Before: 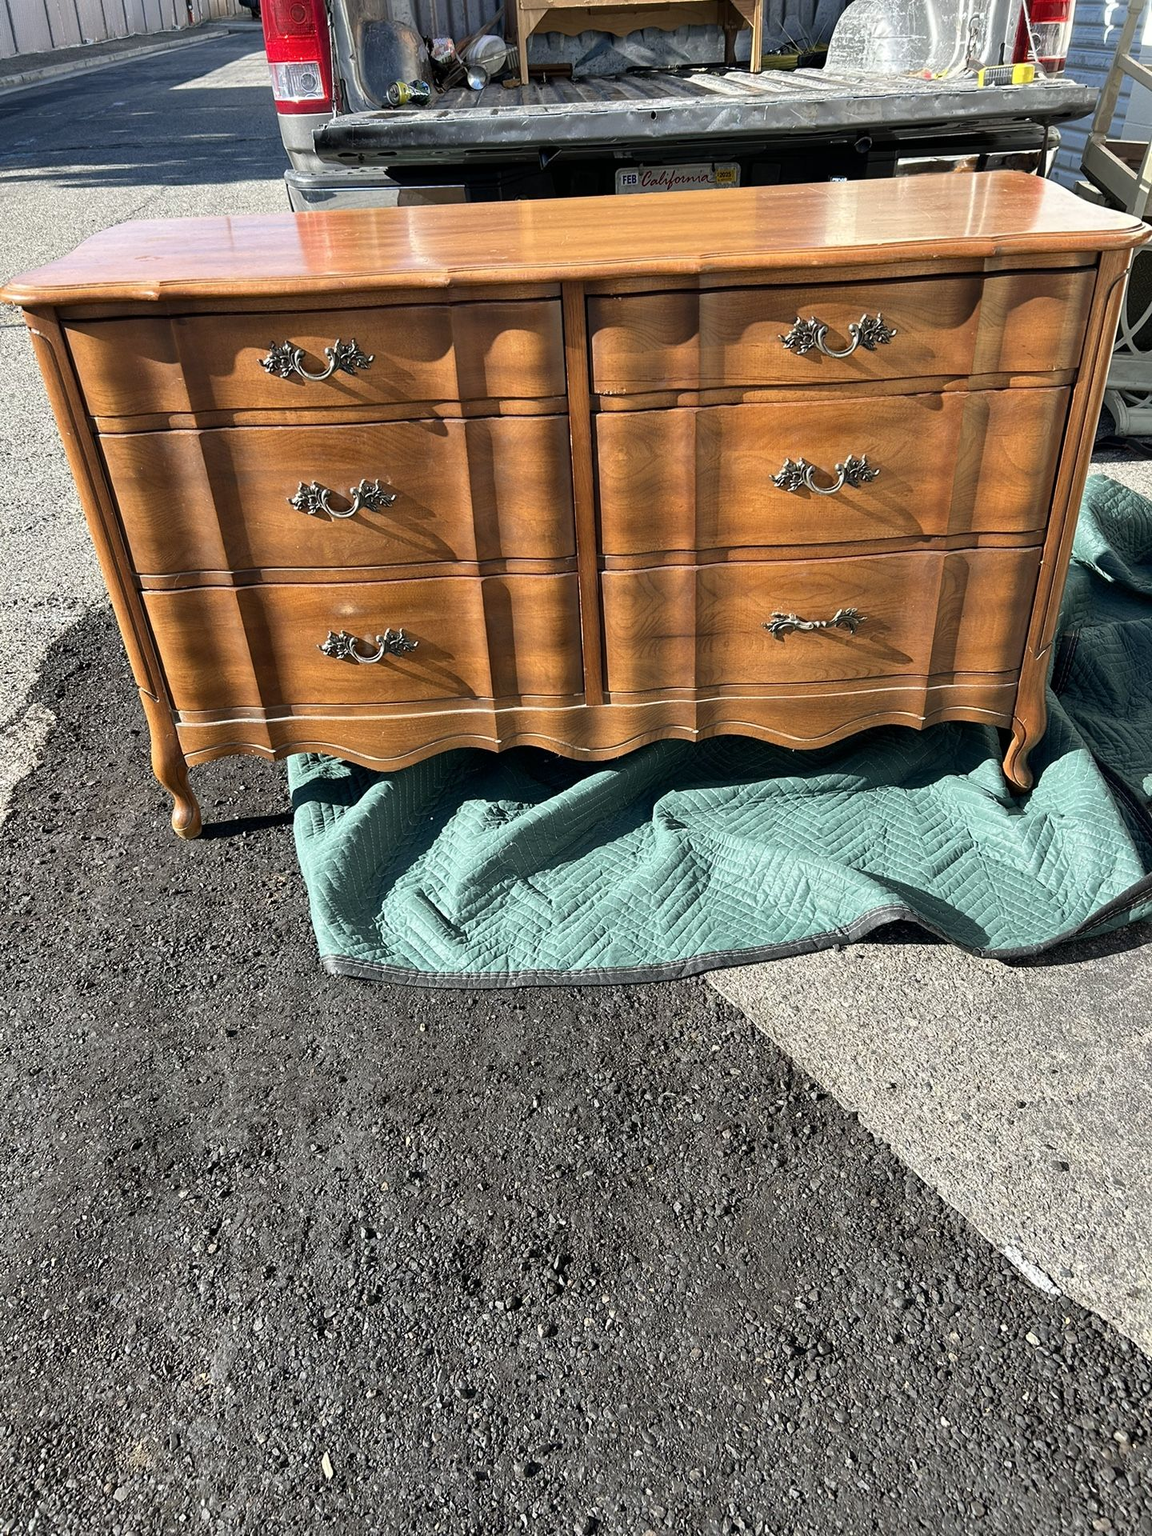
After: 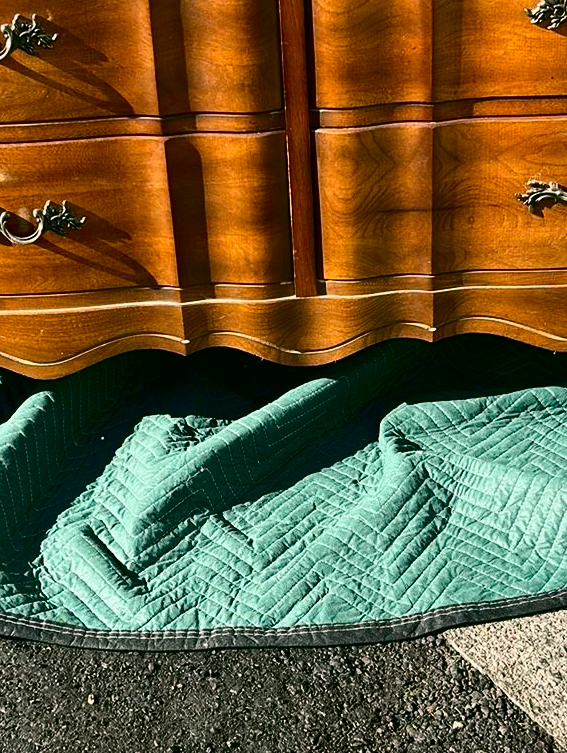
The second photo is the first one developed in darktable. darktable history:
color correction: highlights a* 4.18, highlights b* 4.95, shadows a* -7.07, shadows b* 4.54
contrast brightness saturation: contrast 0.217, brightness -0.19, saturation 0.243
crop: left 30.41%, top 30.5%, right 30.184%, bottom 30.258%
